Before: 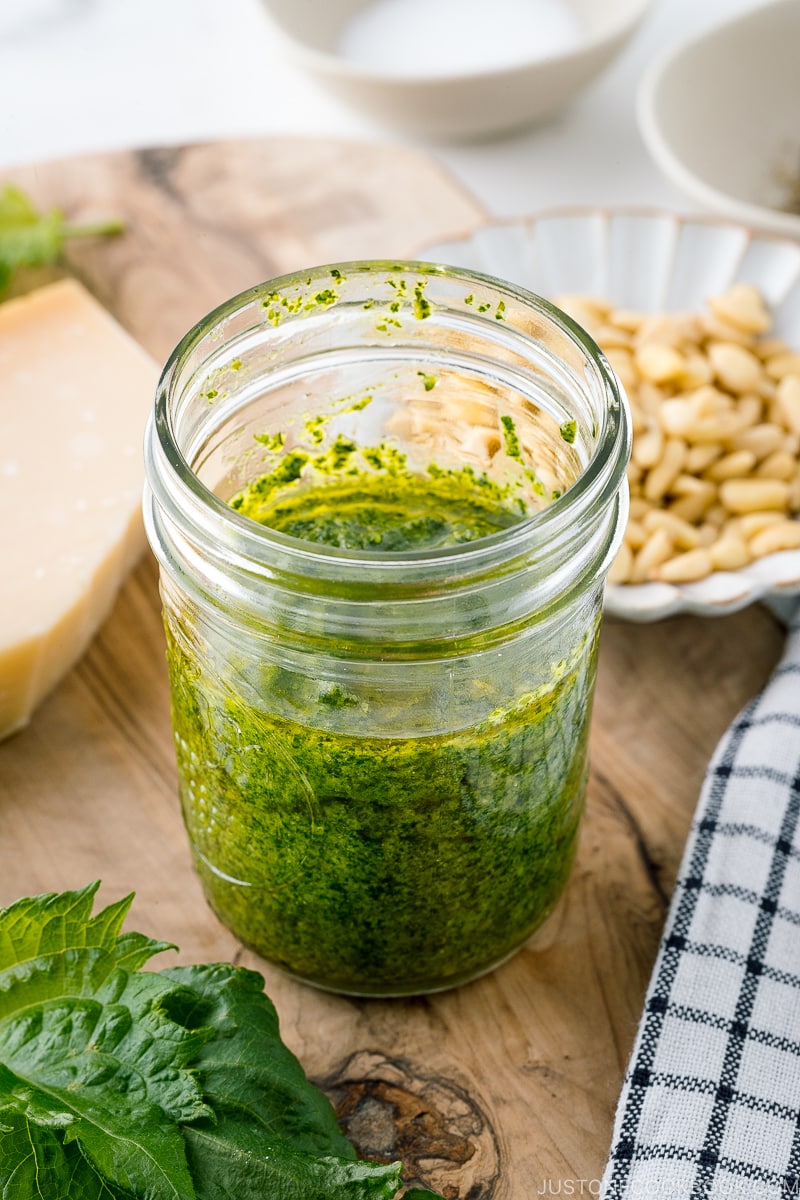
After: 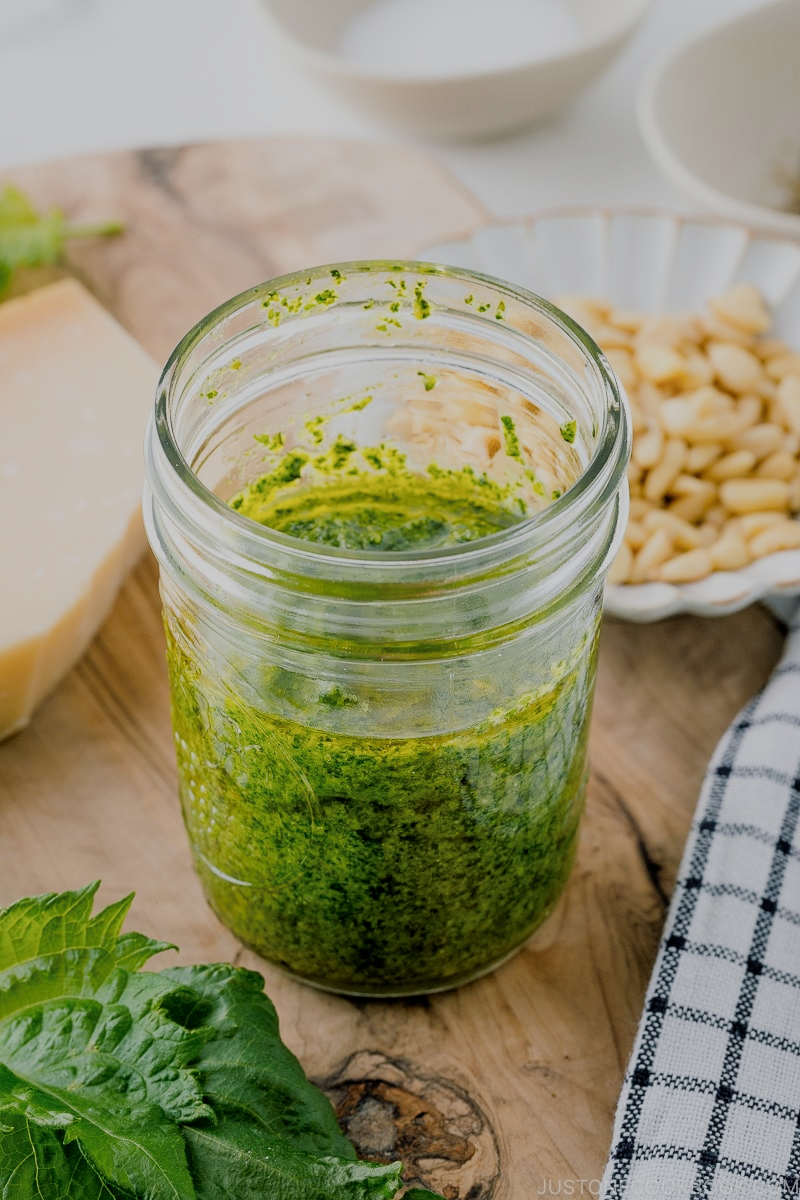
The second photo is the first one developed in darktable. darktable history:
filmic rgb: black relative exposure -8.76 EV, white relative exposure 4.97 EV, threshold 2.95 EV, structure ↔ texture 99.6%, target black luminance 0%, hardness 3.77, latitude 66.05%, contrast 0.831, shadows ↔ highlights balance 19.95%, enable highlight reconstruction true
